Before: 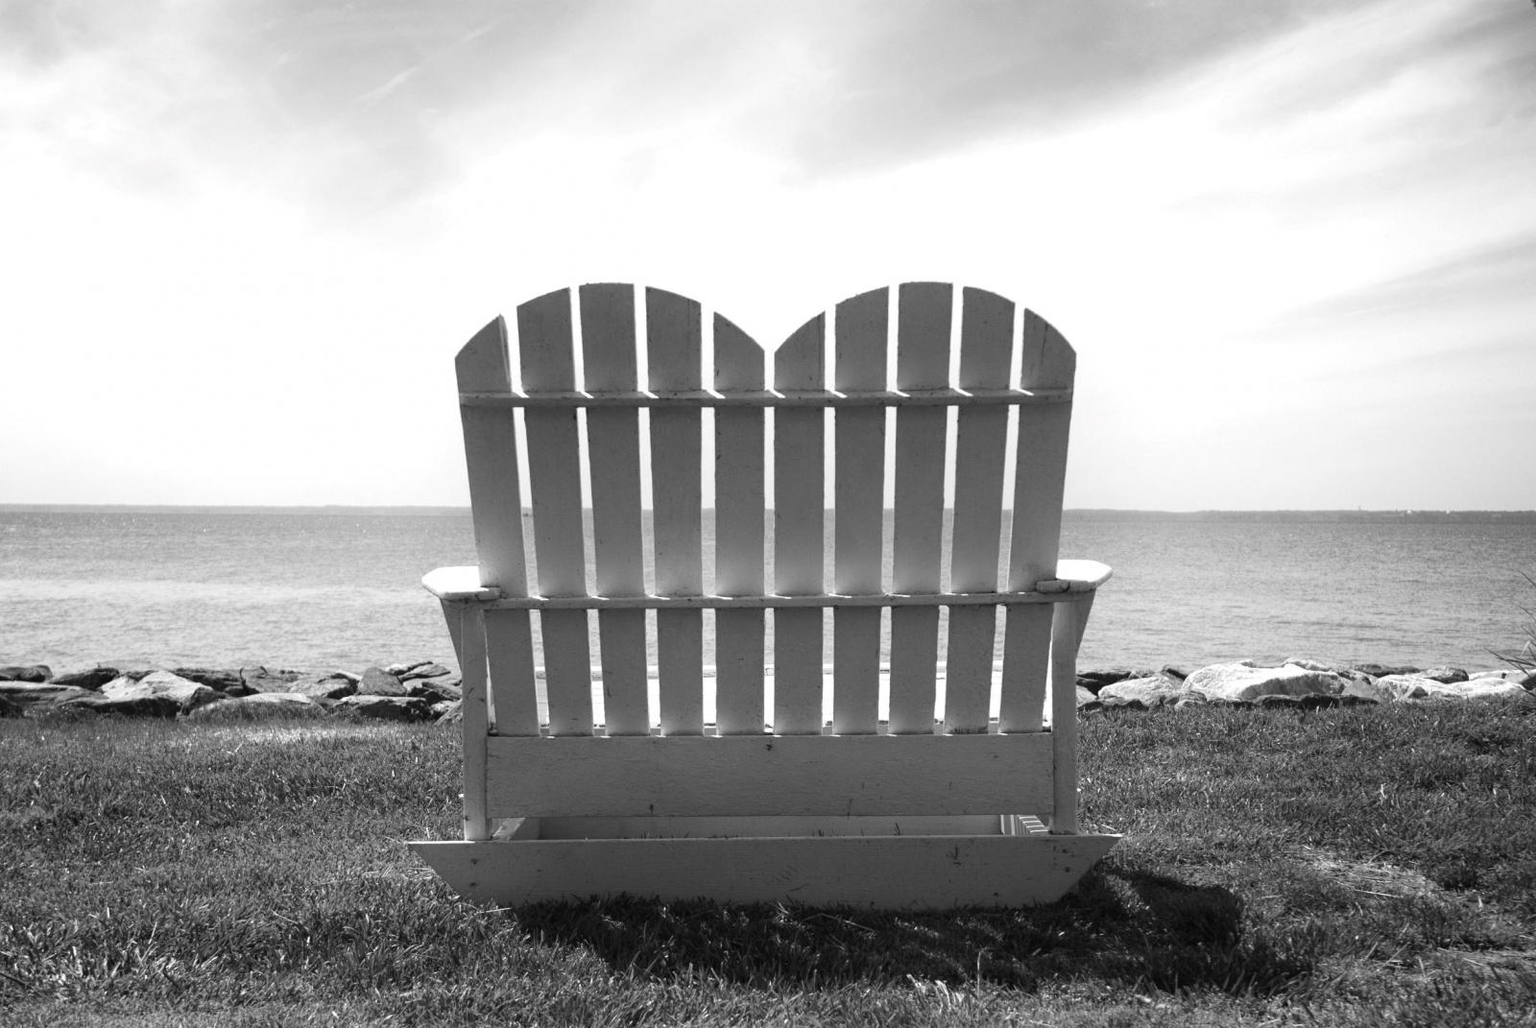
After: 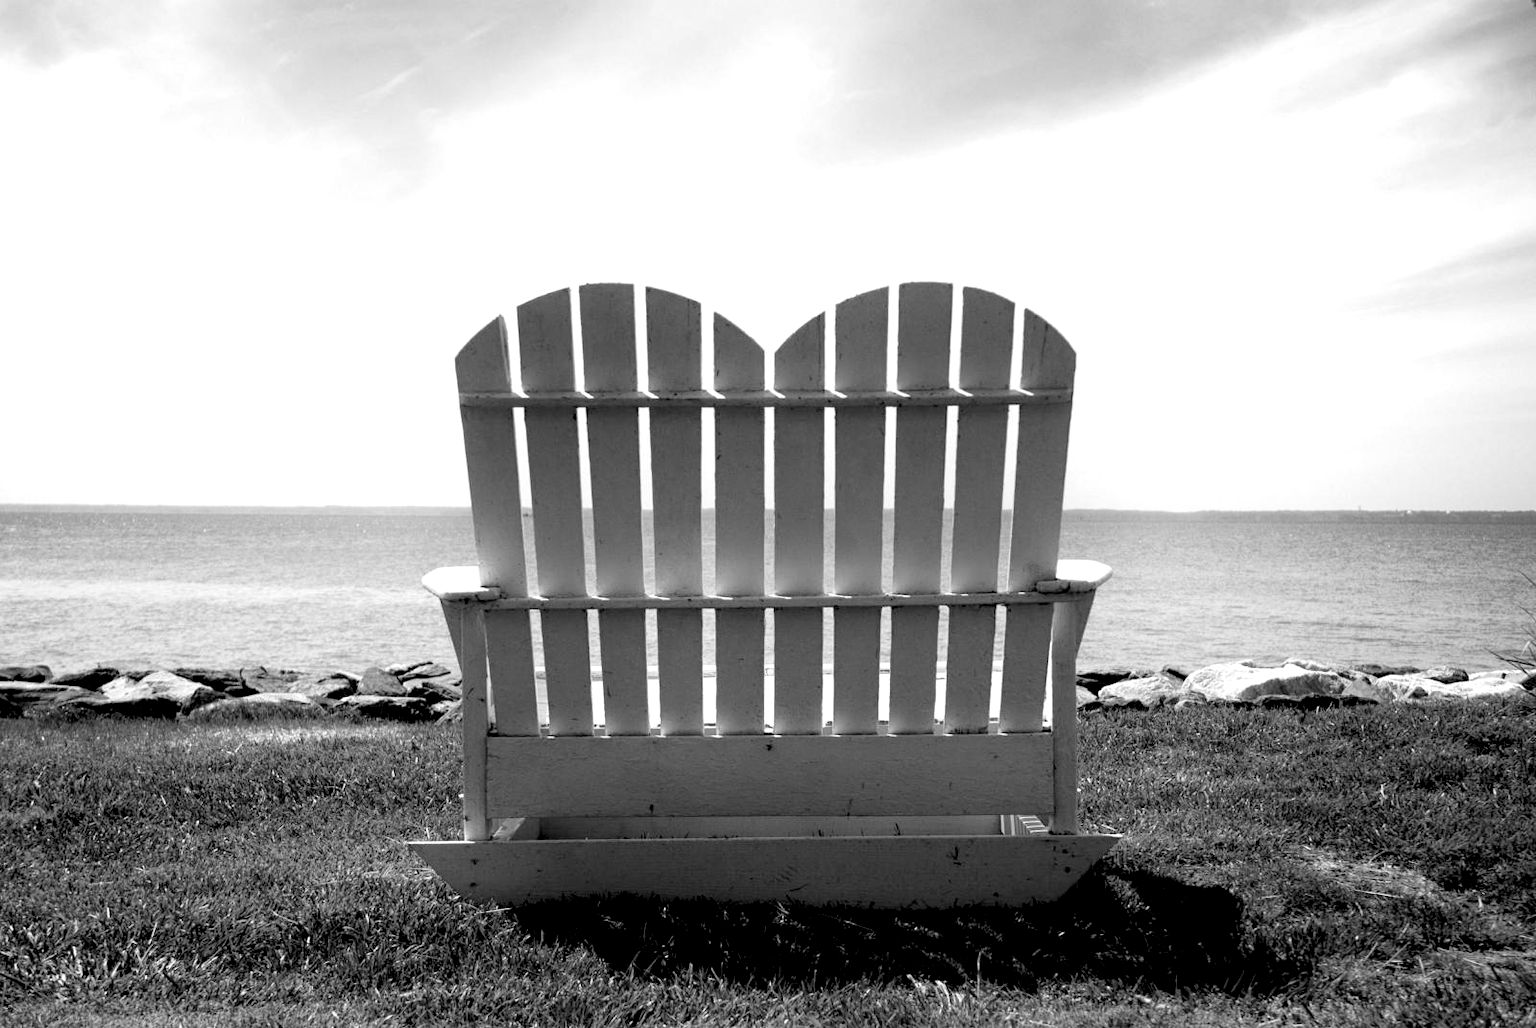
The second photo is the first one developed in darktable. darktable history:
exposure: black level correction 0.026, exposure 0.186 EV, compensate highlight preservation false
